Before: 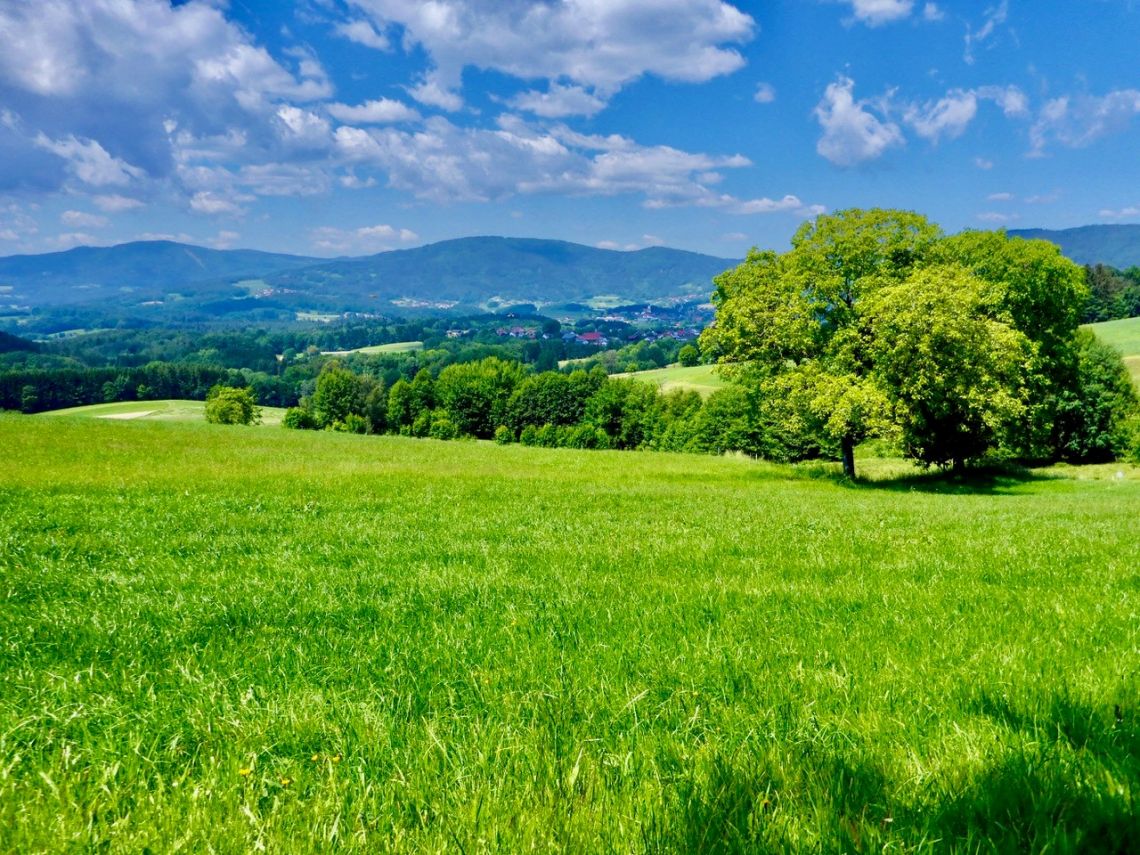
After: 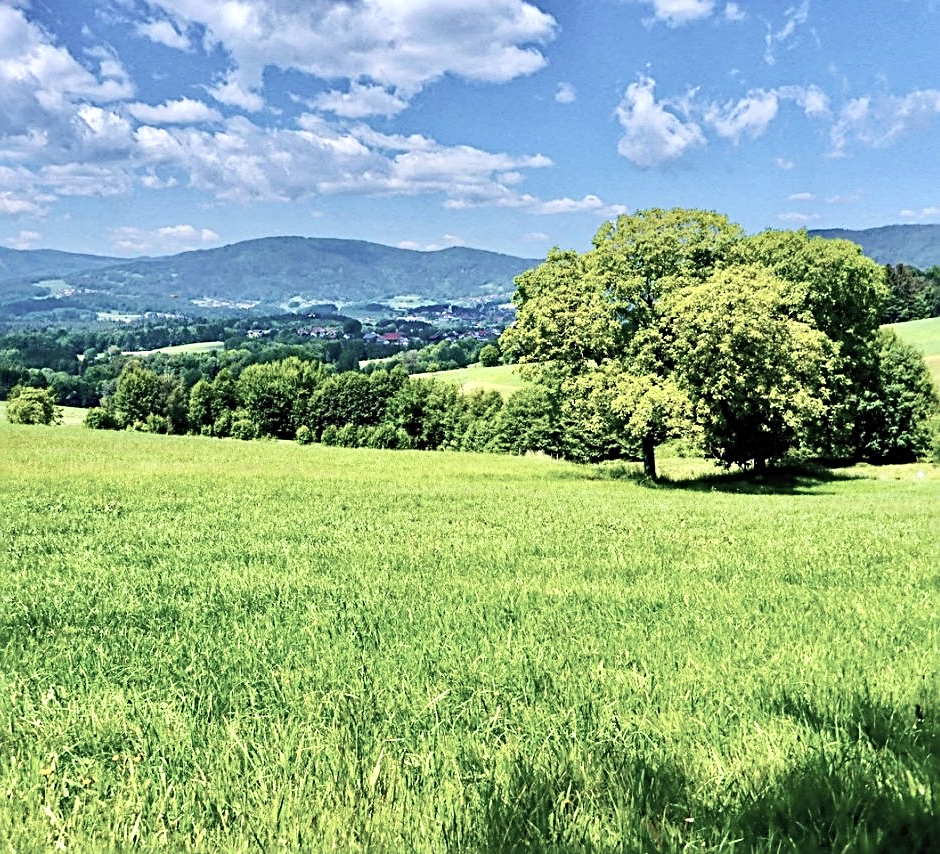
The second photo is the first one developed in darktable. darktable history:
tone equalizer: -8 EV -0.386 EV, -7 EV -0.413 EV, -6 EV -0.368 EV, -5 EV -0.248 EV, -3 EV 0.193 EV, -2 EV 0.342 EV, -1 EV 0.371 EV, +0 EV 0.444 EV, edges refinement/feathering 500, mask exposure compensation -1.57 EV, preserve details no
crop: left 17.5%, bottom 0.027%
haze removal: strength 0.3, distance 0.254, adaptive false
color correction: highlights b* -0.015, saturation 0.527
contrast brightness saturation: contrast 0.202, brightness 0.163, saturation 0.215
sharpen: radius 2.649, amount 0.677
